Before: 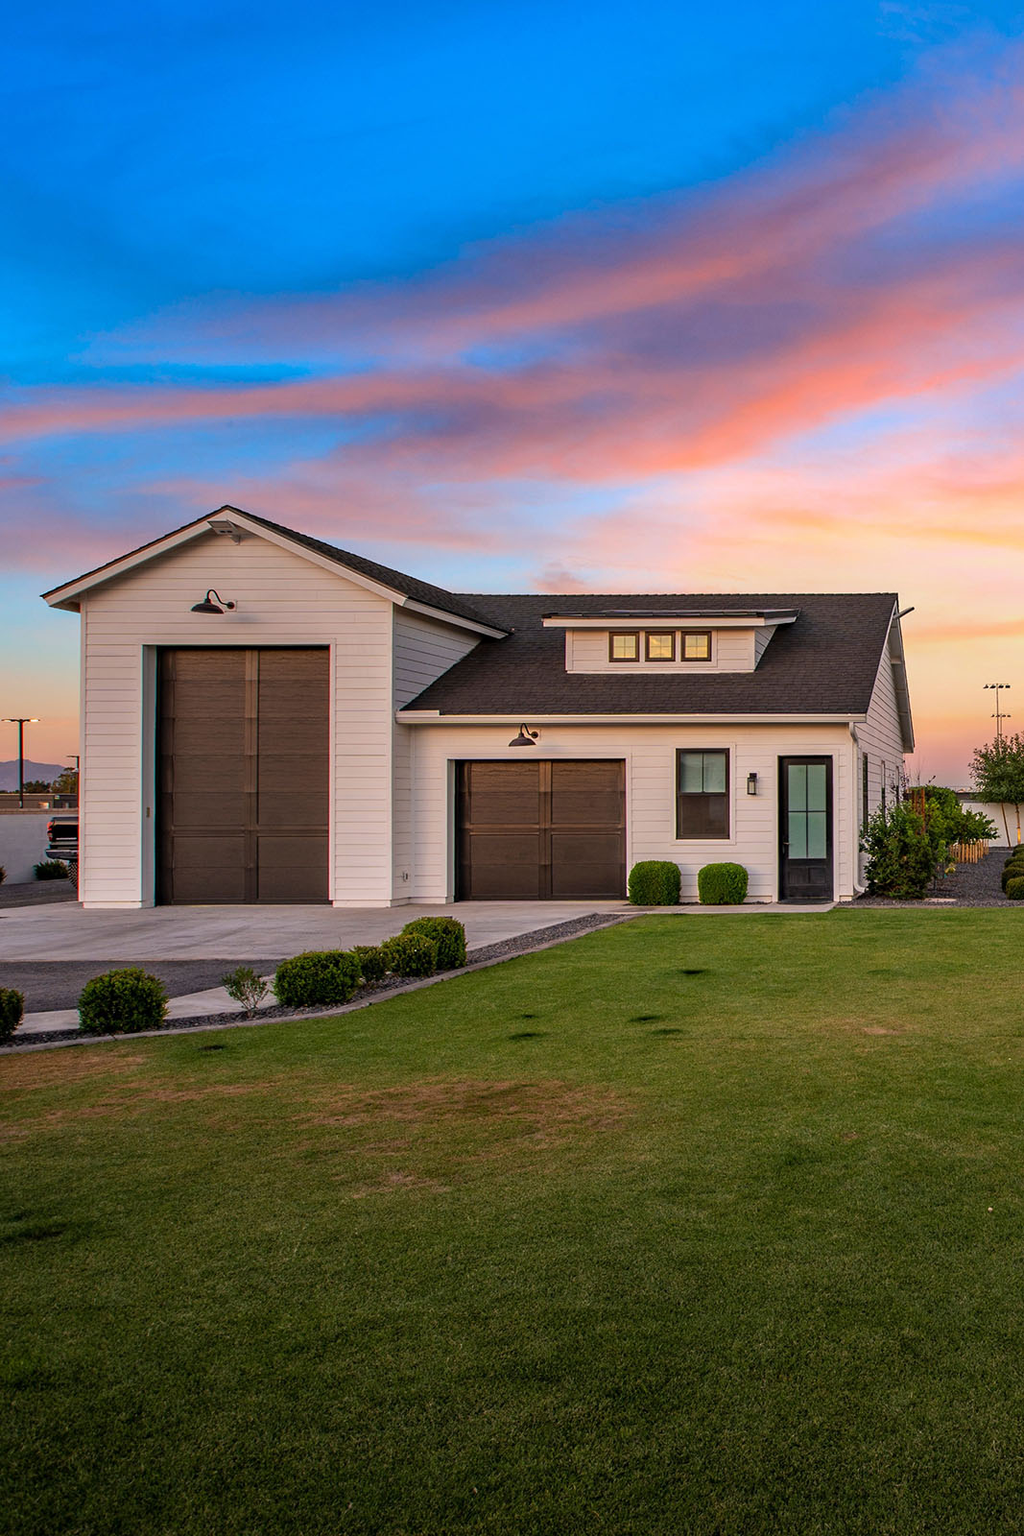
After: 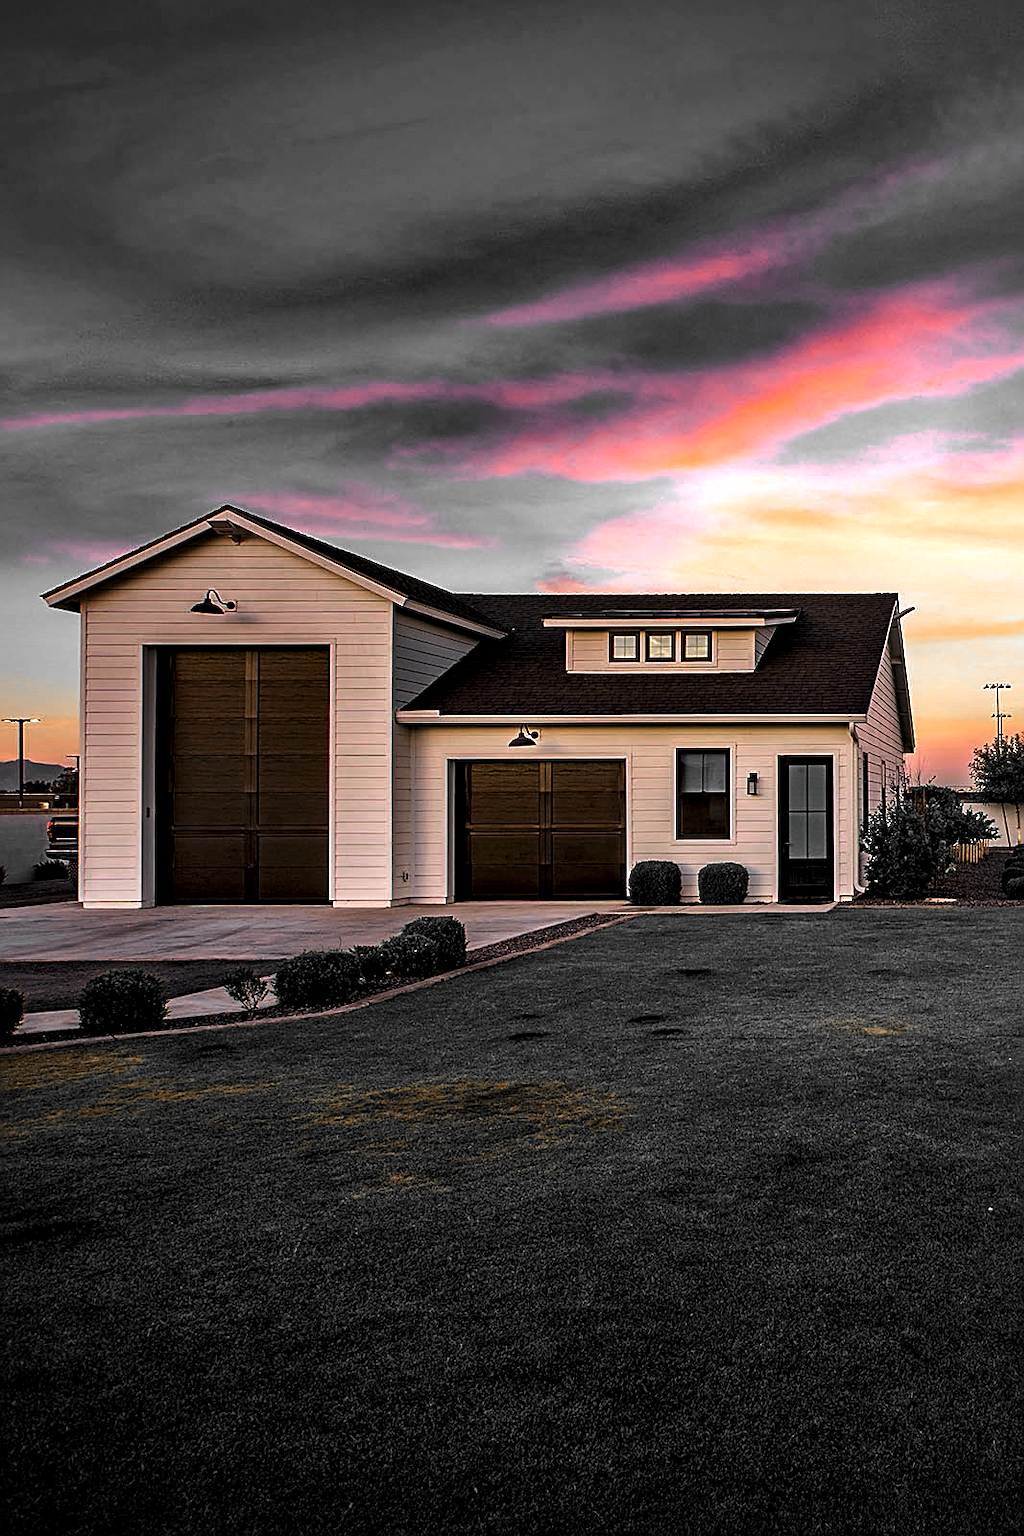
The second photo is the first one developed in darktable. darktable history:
local contrast: mode bilateral grid, contrast 20, coarseness 50, detail 149%, midtone range 0.2
tone equalizer: edges refinement/feathering 500, mask exposure compensation -1.57 EV, preserve details no
levels: levels [0.101, 0.578, 0.953]
color balance rgb: linear chroma grading › global chroma 16.966%, perceptual saturation grading › global saturation 40.497%, perceptual saturation grading › highlights -25.56%, perceptual saturation grading › mid-tones 34.473%, perceptual saturation grading › shadows 35.848%, global vibrance 20%
haze removal: compatibility mode true, adaptive false
color zones: curves: ch0 [(0, 0.65) (0.096, 0.644) (0.221, 0.539) (0.429, 0.5) (0.571, 0.5) (0.714, 0.5) (0.857, 0.5) (1, 0.65)]; ch1 [(0, 0.5) (0.143, 0.5) (0.257, -0.002) (0.429, 0.04) (0.571, -0.001) (0.714, -0.015) (0.857, 0.024) (1, 0.5)]
sharpen: amount 0.556
vignetting: fall-off radius 45.21%
